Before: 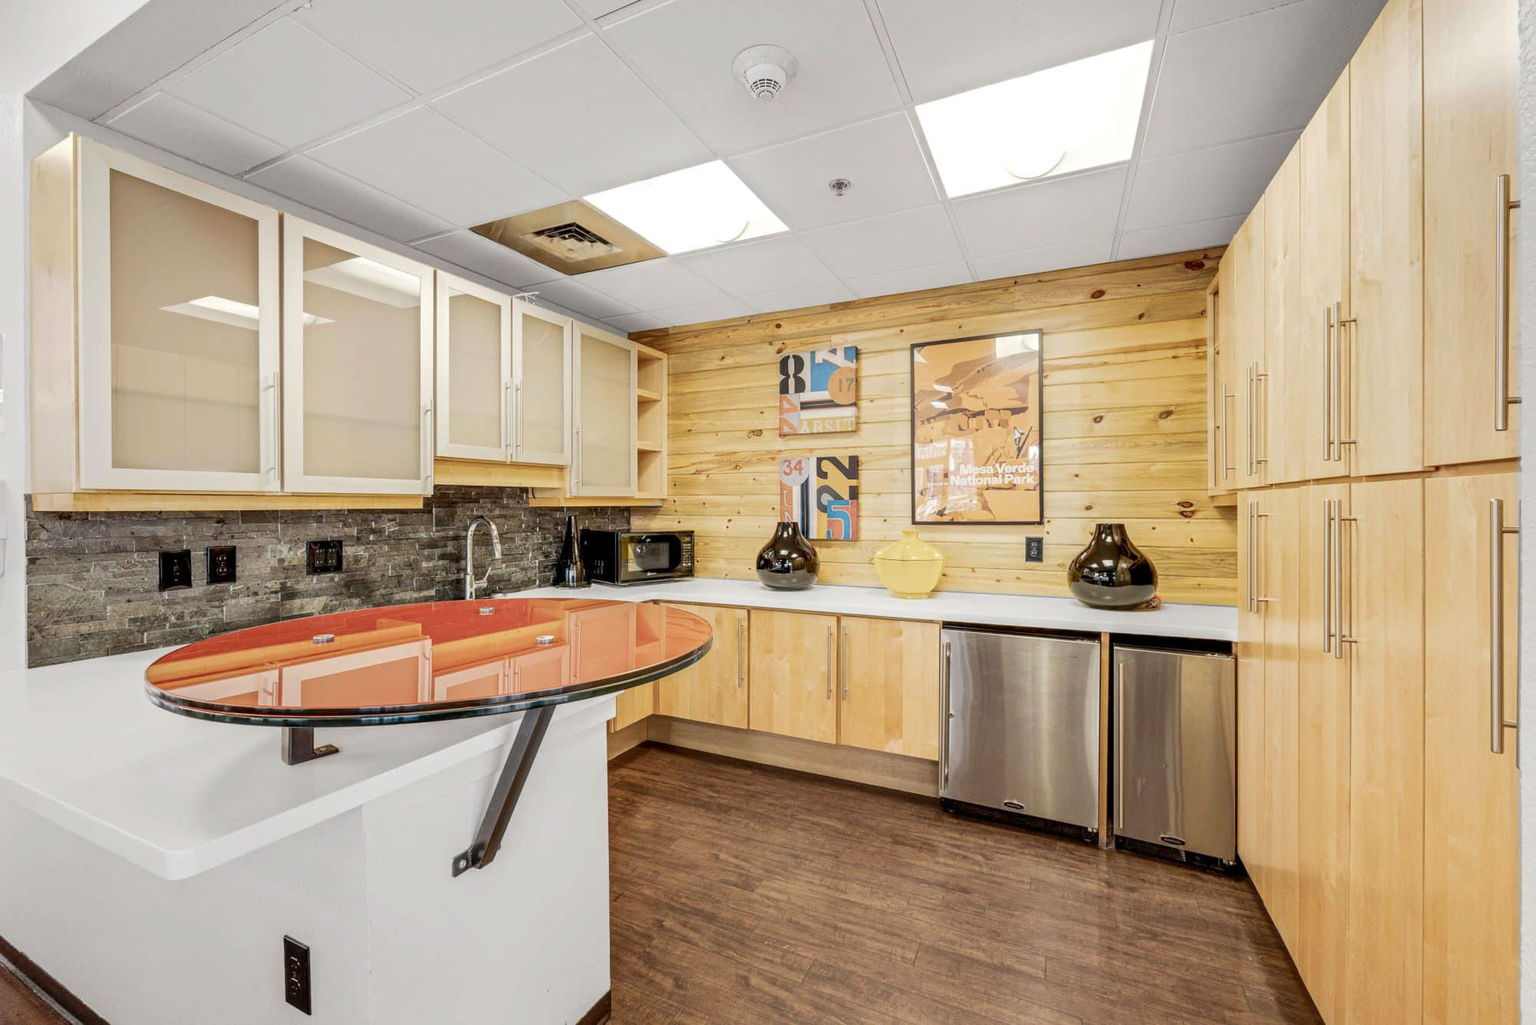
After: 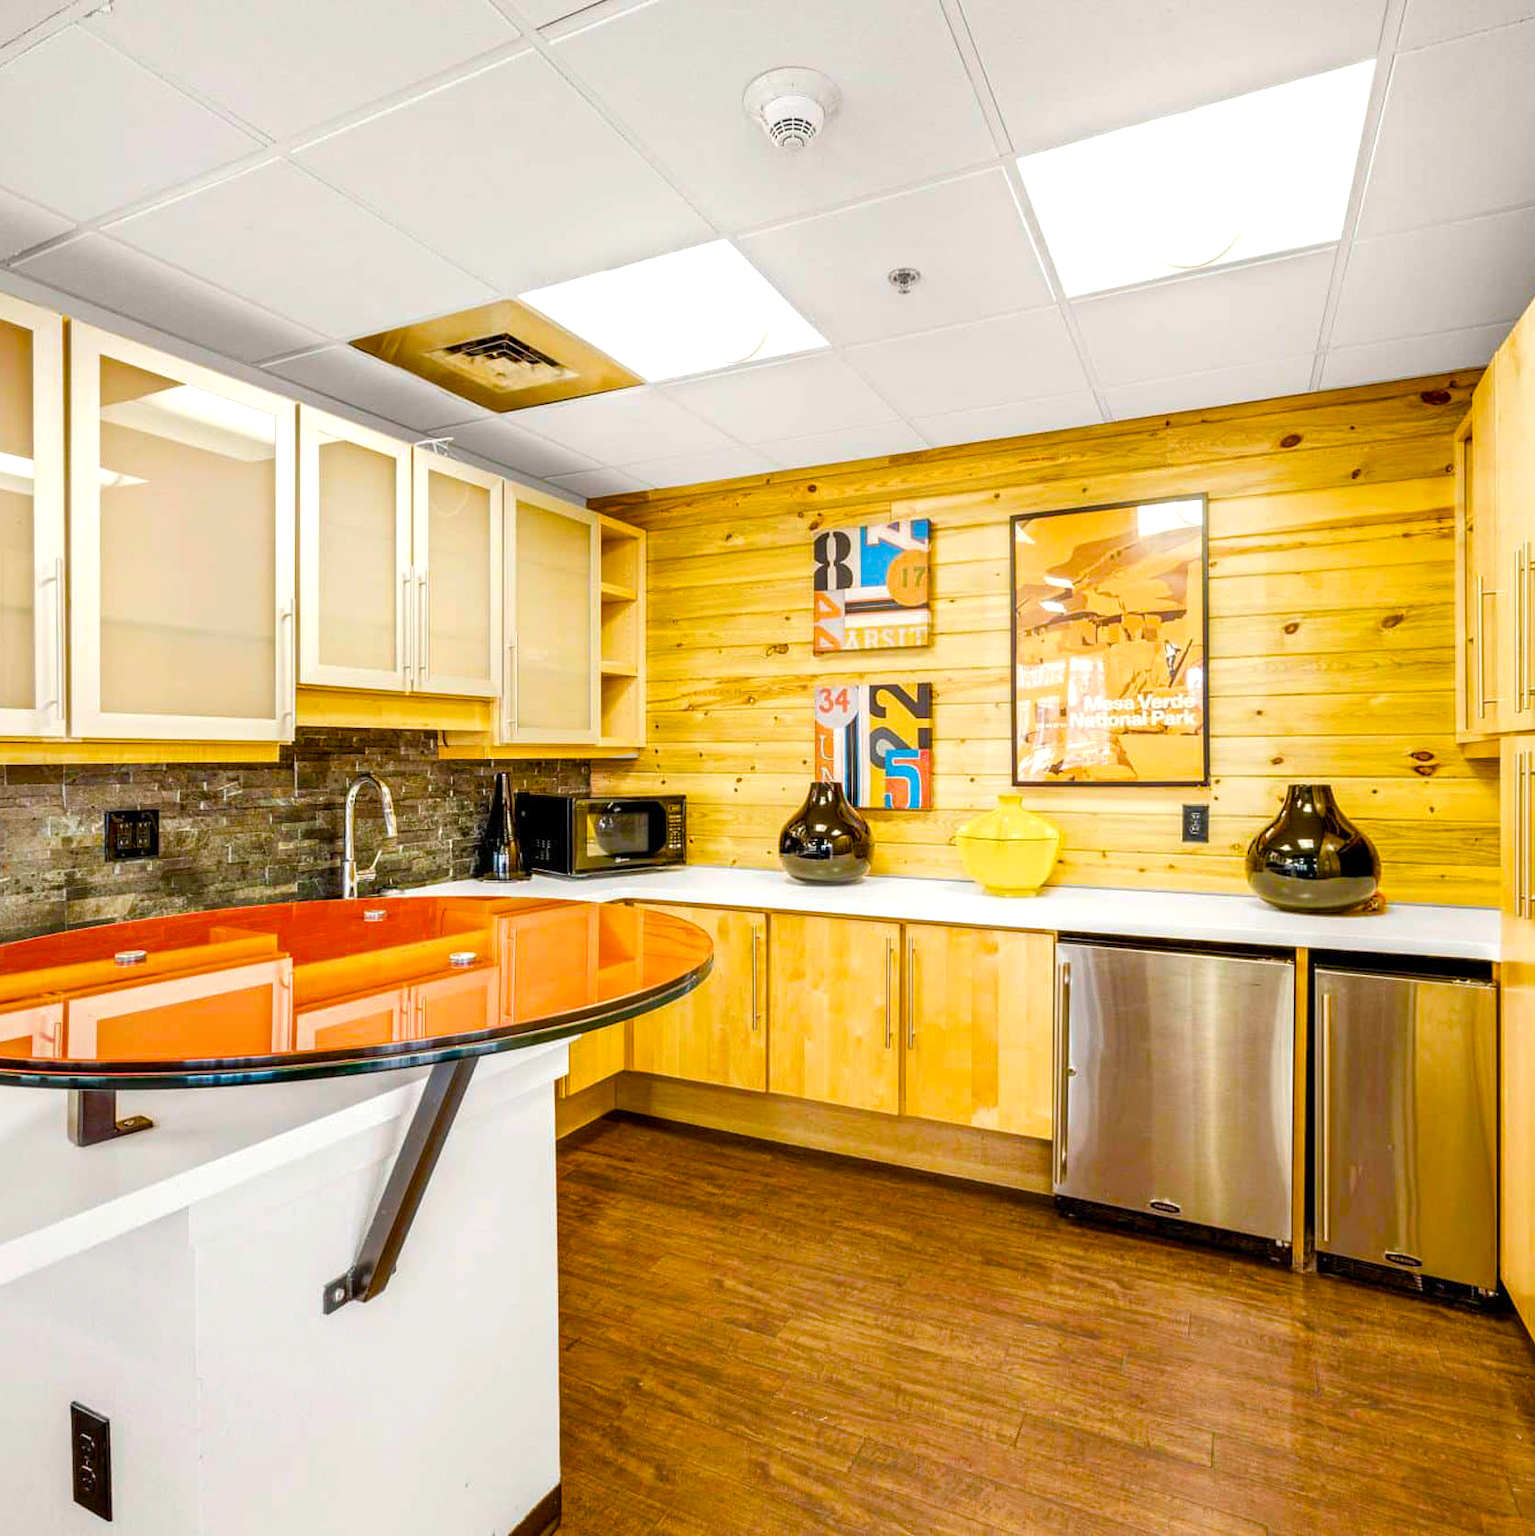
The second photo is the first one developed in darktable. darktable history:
color balance rgb: linear chroma grading › shadows 10%, linear chroma grading › highlights 10%, linear chroma grading › global chroma 15%, linear chroma grading › mid-tones 15%, perceptual saturation grading › global saturation 40%, perceptual saturation grading › highlights -25%, perceptual saturation grading › mid-tones 35%, perceptual saturation grading › shadows 35%, perceptual brilliance grading › global brilliance 11.29%, global vibrance 11.29%
crop and rotate: left 15.446%, right 17.836%
